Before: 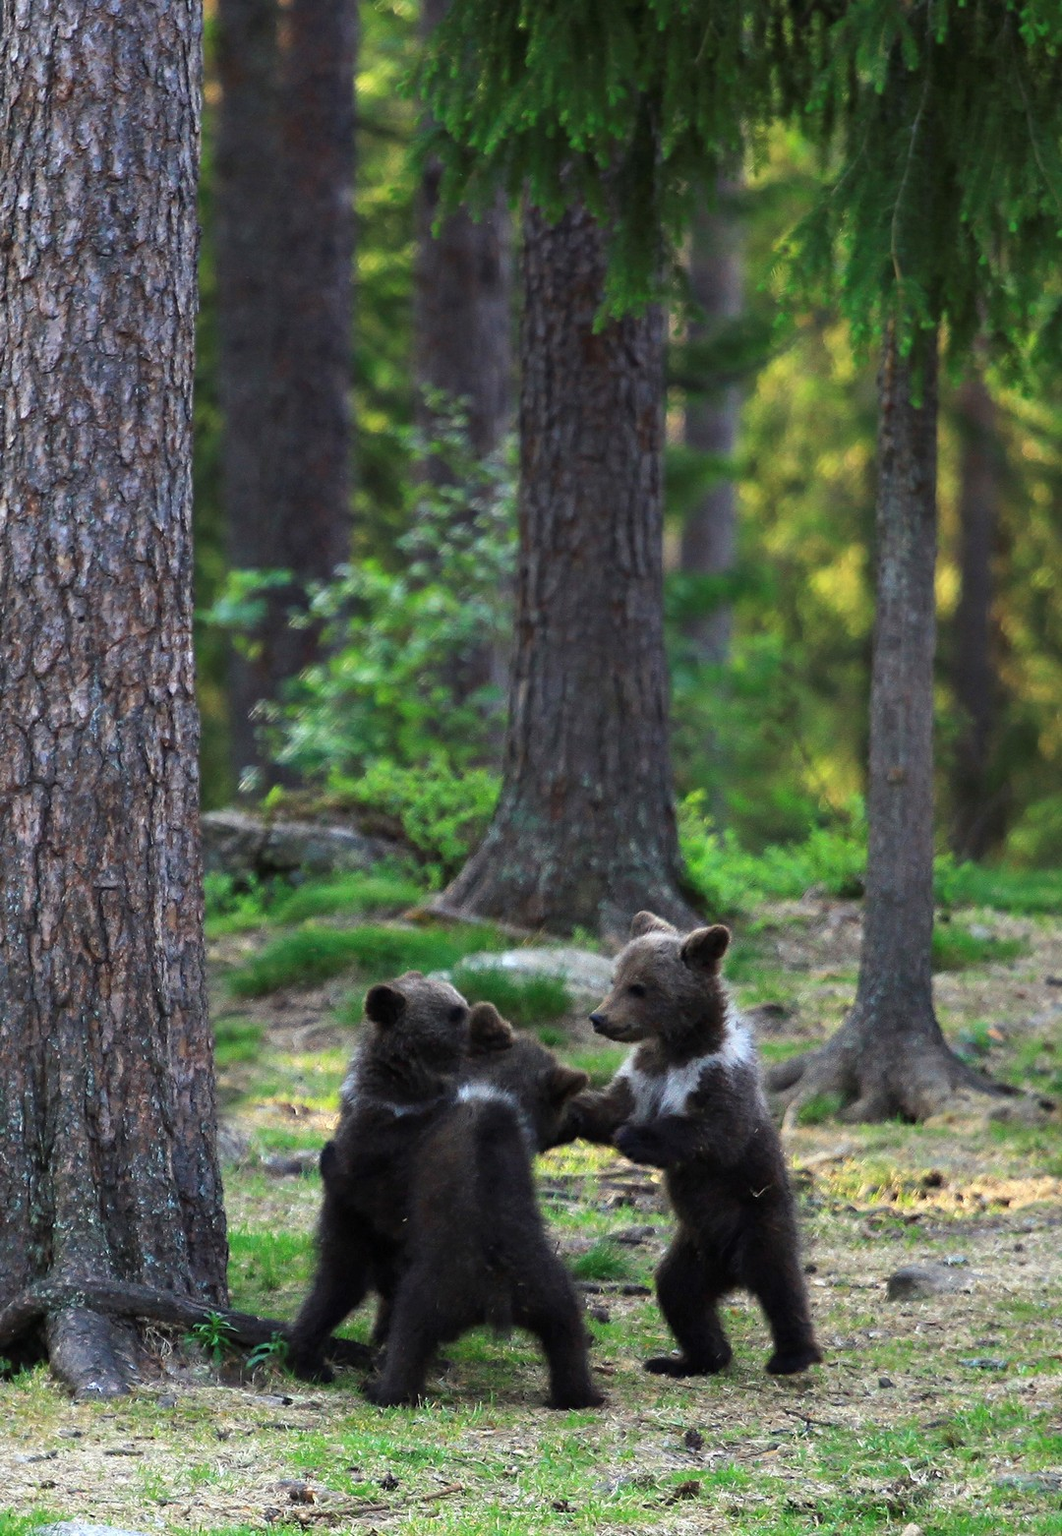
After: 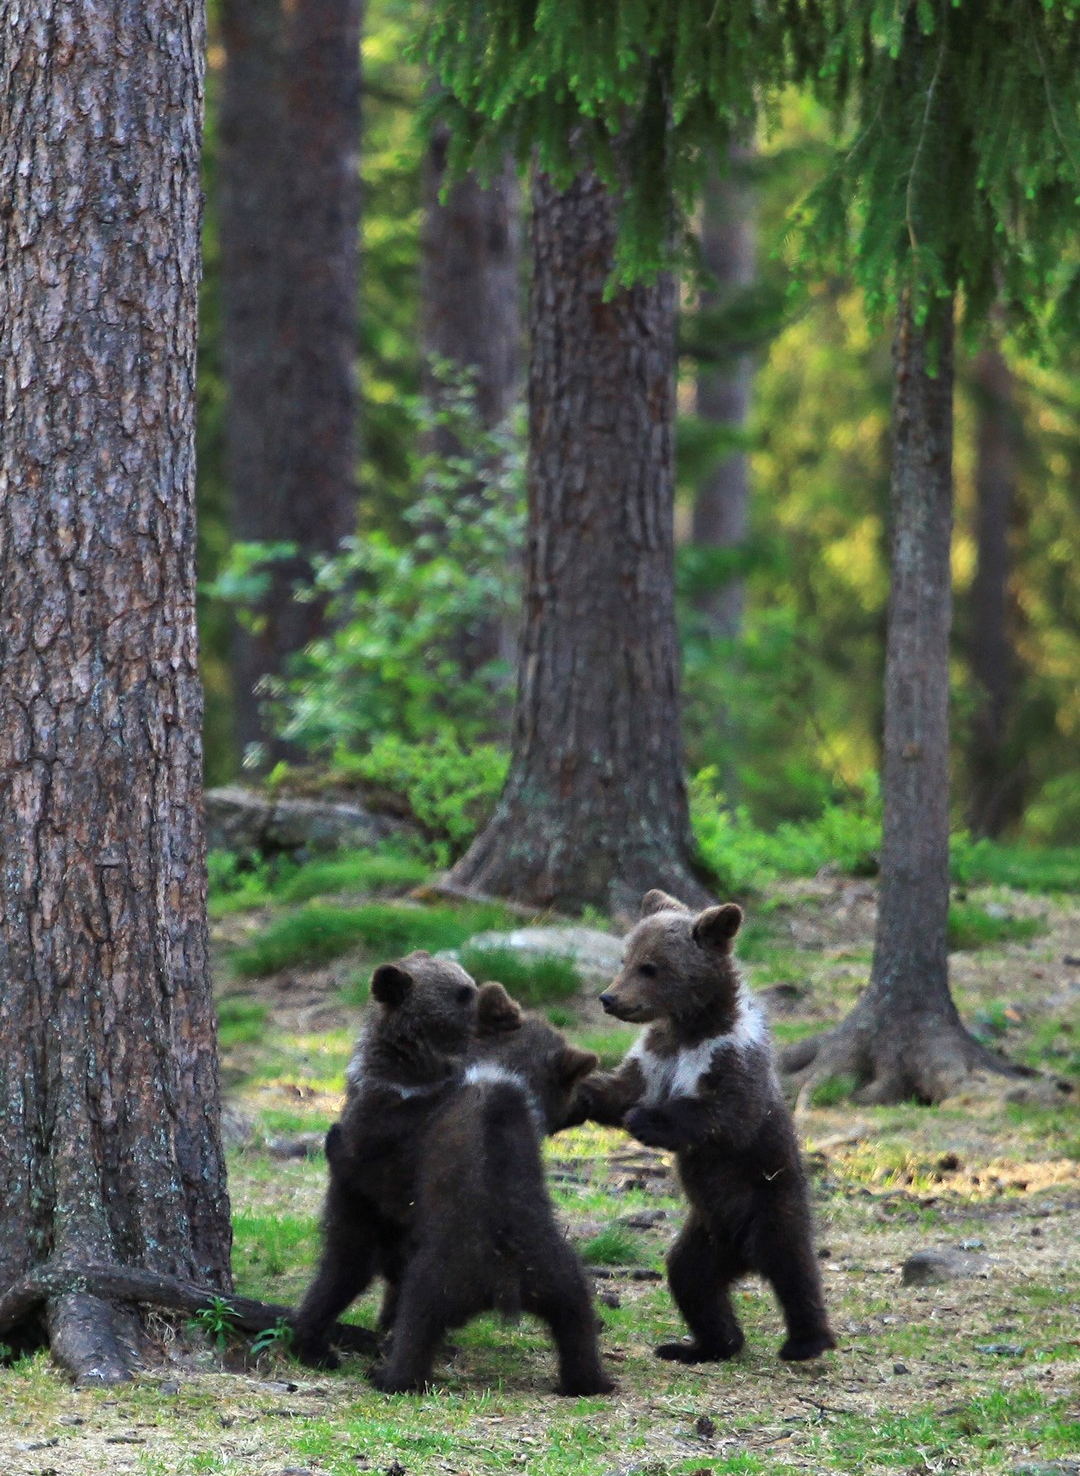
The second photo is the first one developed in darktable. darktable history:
shadows and highlights: low approximation 0.01, soften with gaussian
crop and rotate: top 2.428%, bottom 3.015%
